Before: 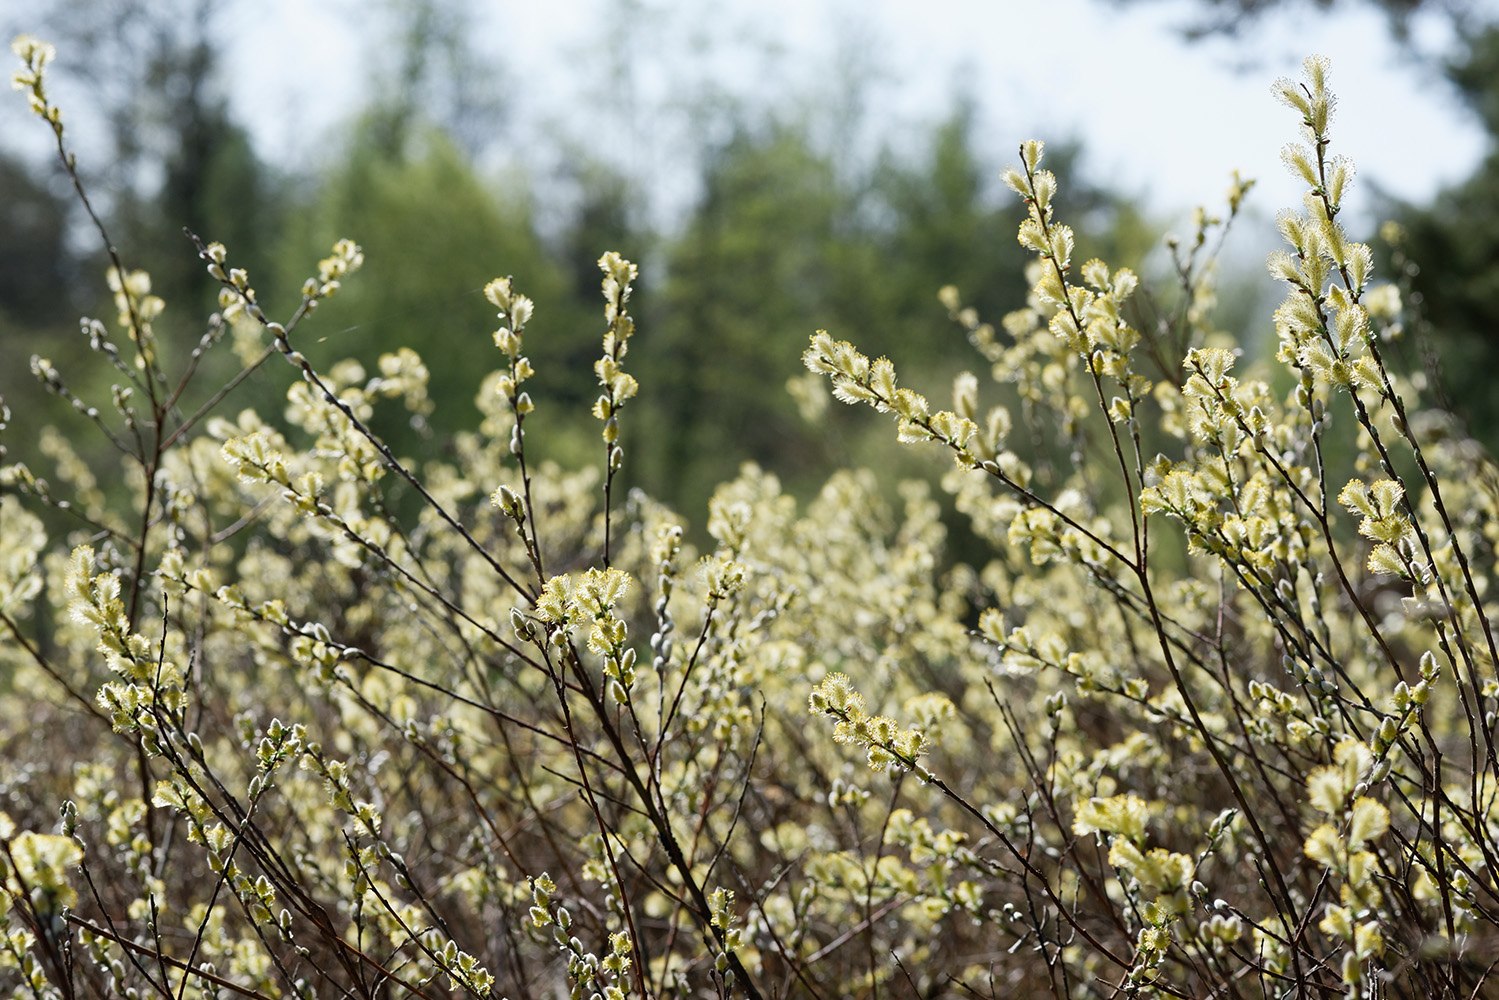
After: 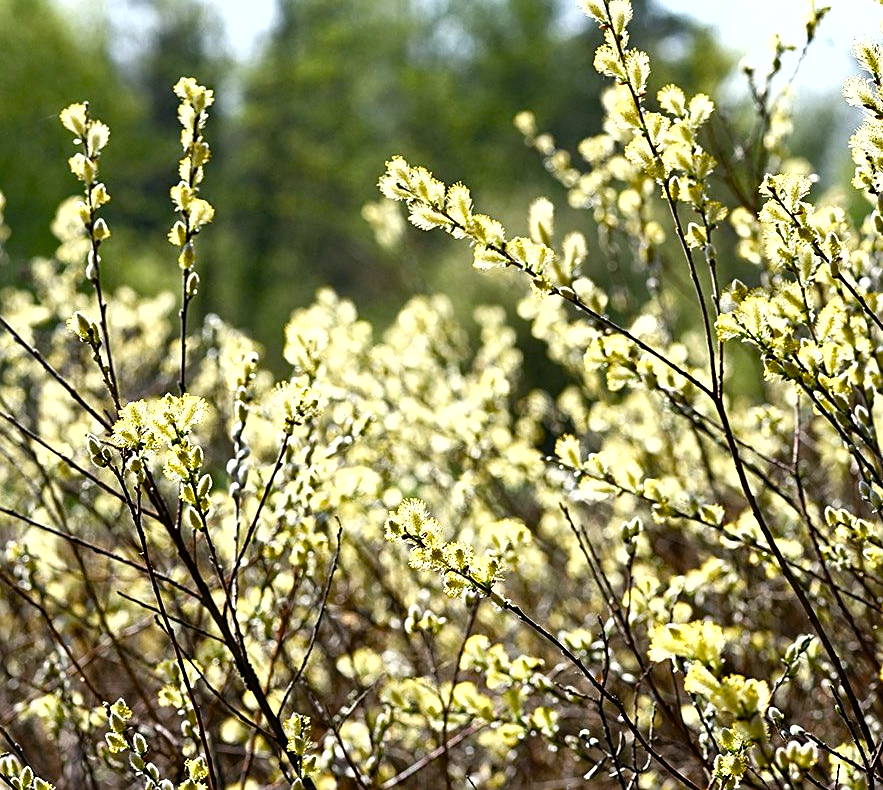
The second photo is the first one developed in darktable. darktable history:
shadows and highlights: soften with gaussian
color balance rgb: perceptual saturation grading › global saturation 20%, perceptual saturation grading › highlights -25.167%, perceptual saturation grading › shadows 24.802%, perceptual brilliance grading › global brilliance 29.867%, global vibrance 10.053%, contrast 15.042%, saturation formula JzAzBz (2021)
sharpen: on, module defaults
crop and rotate: left 28.317%, top 17.434%, right 12.741%, bottom 3.497%
